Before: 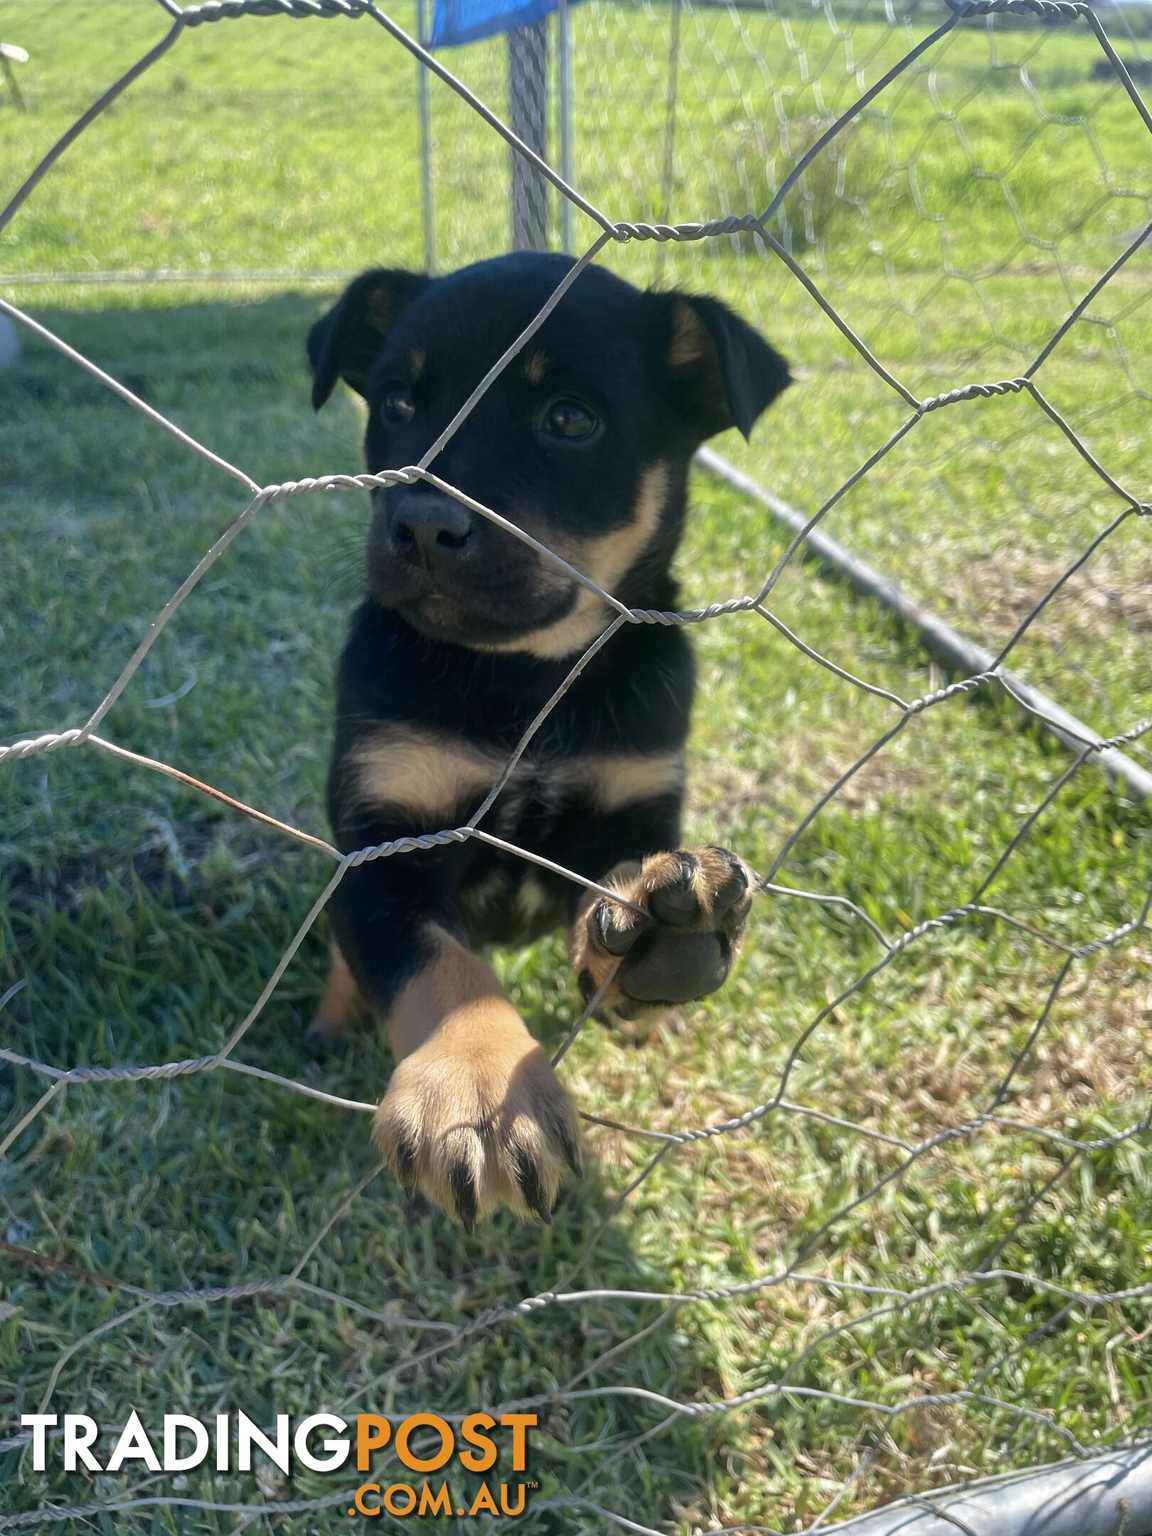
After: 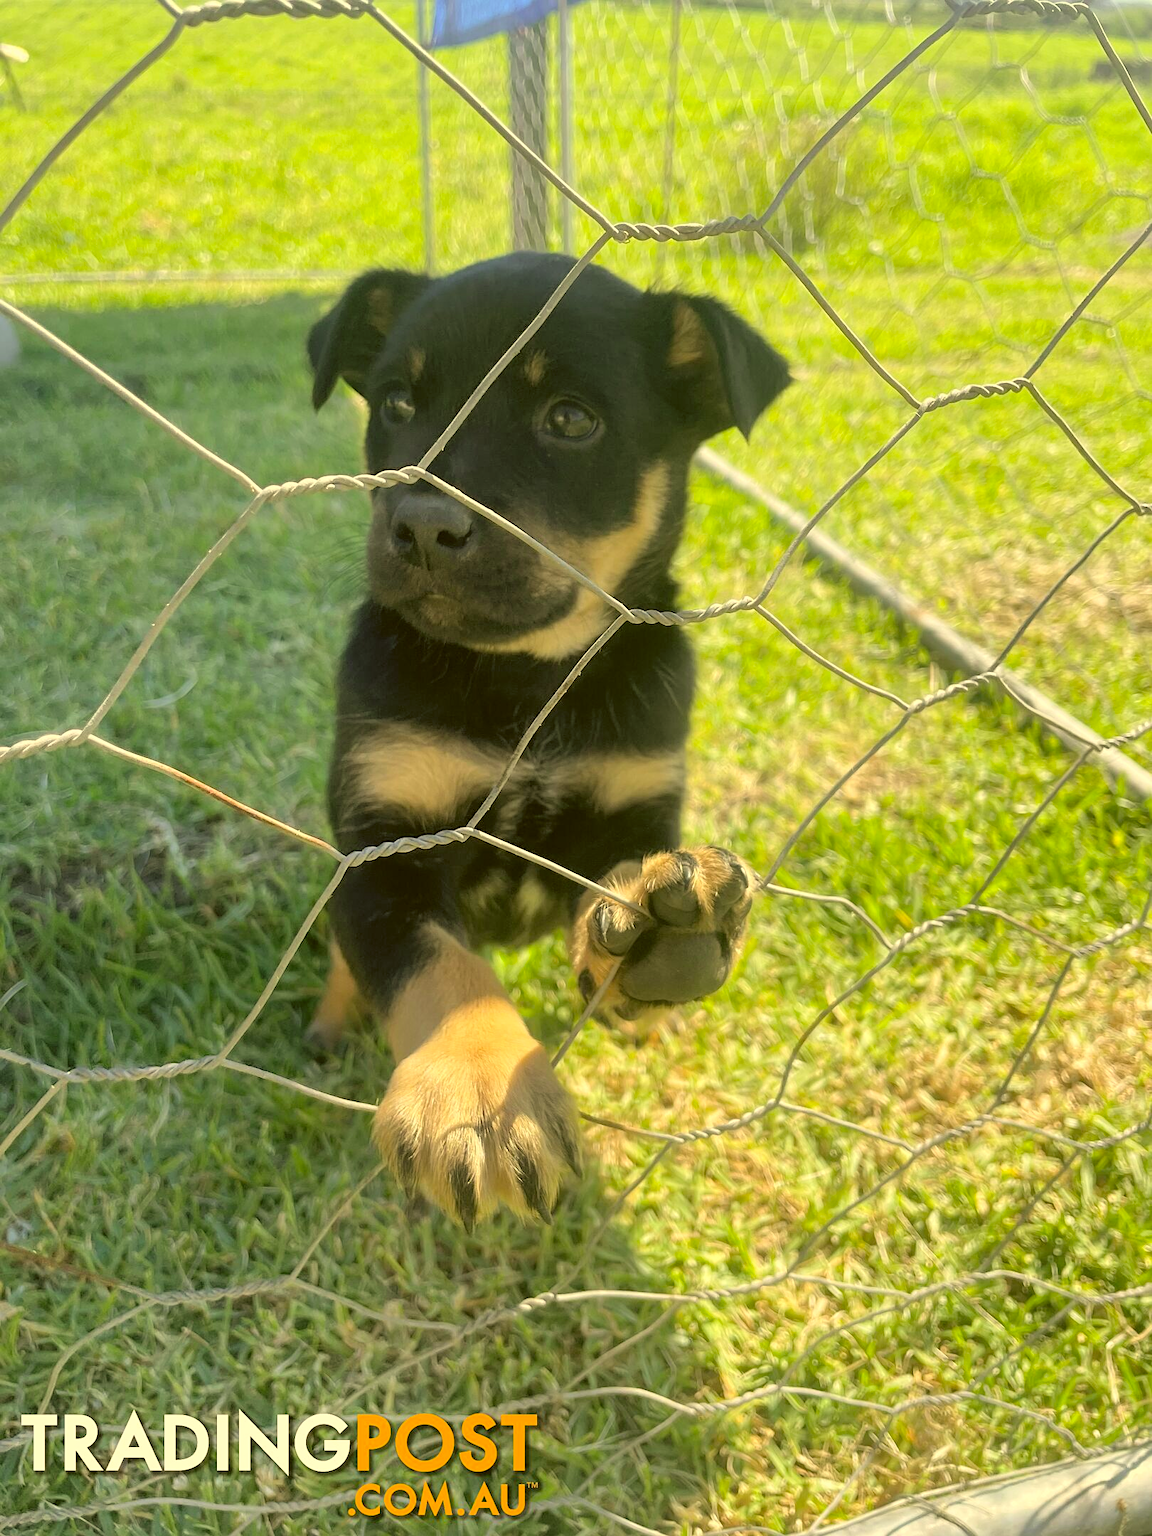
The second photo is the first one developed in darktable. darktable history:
color correction: highlights a* 0.158, highlights b* 29.38, shadows a* -0.27, shadows b* 21.72
contrast brightness saturation: brightness 0.272
sharpen: amount 0.211
